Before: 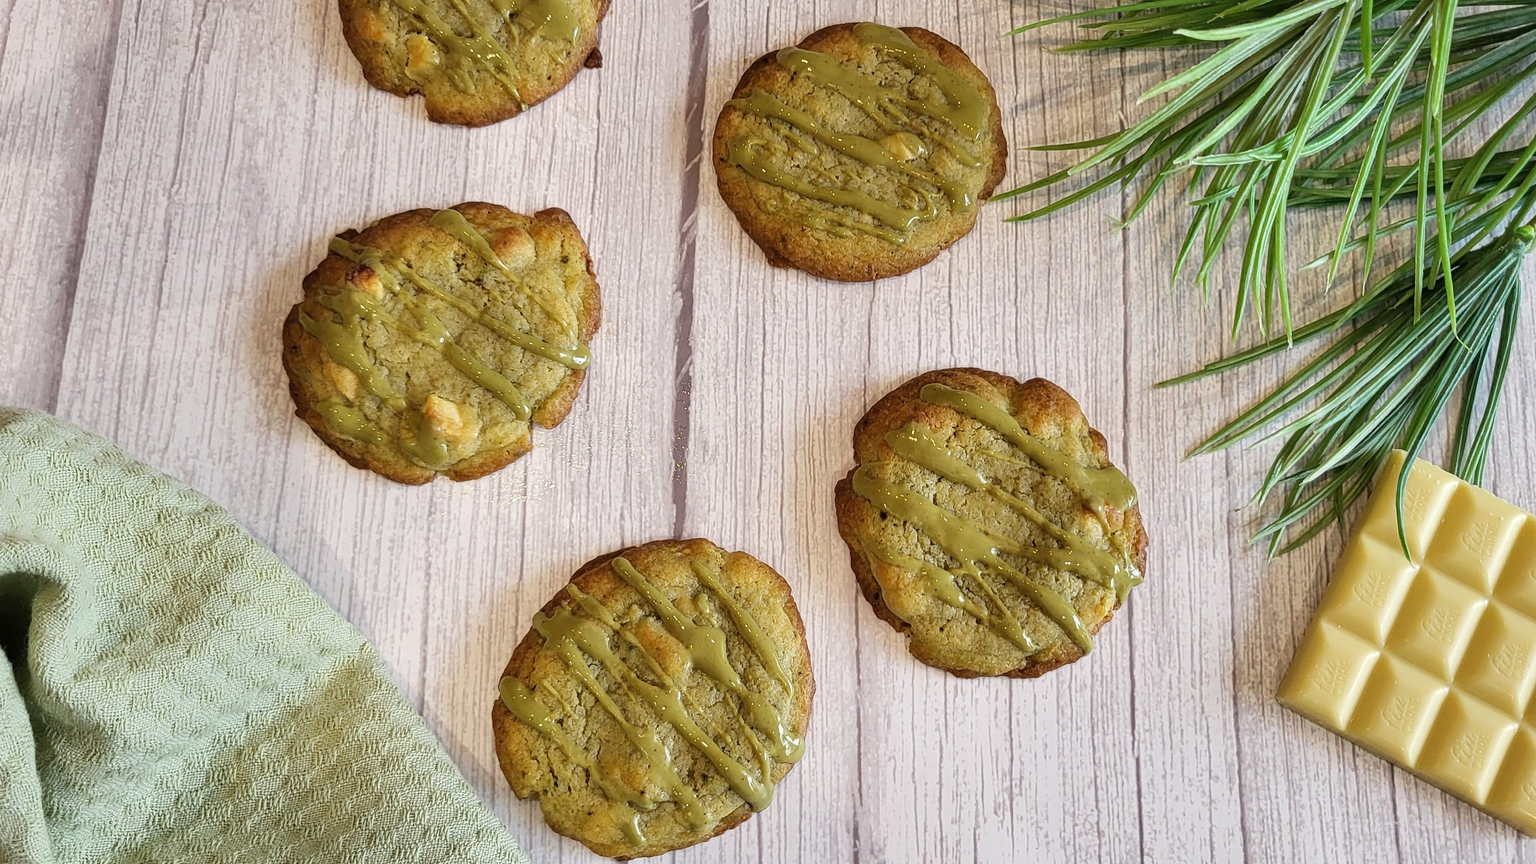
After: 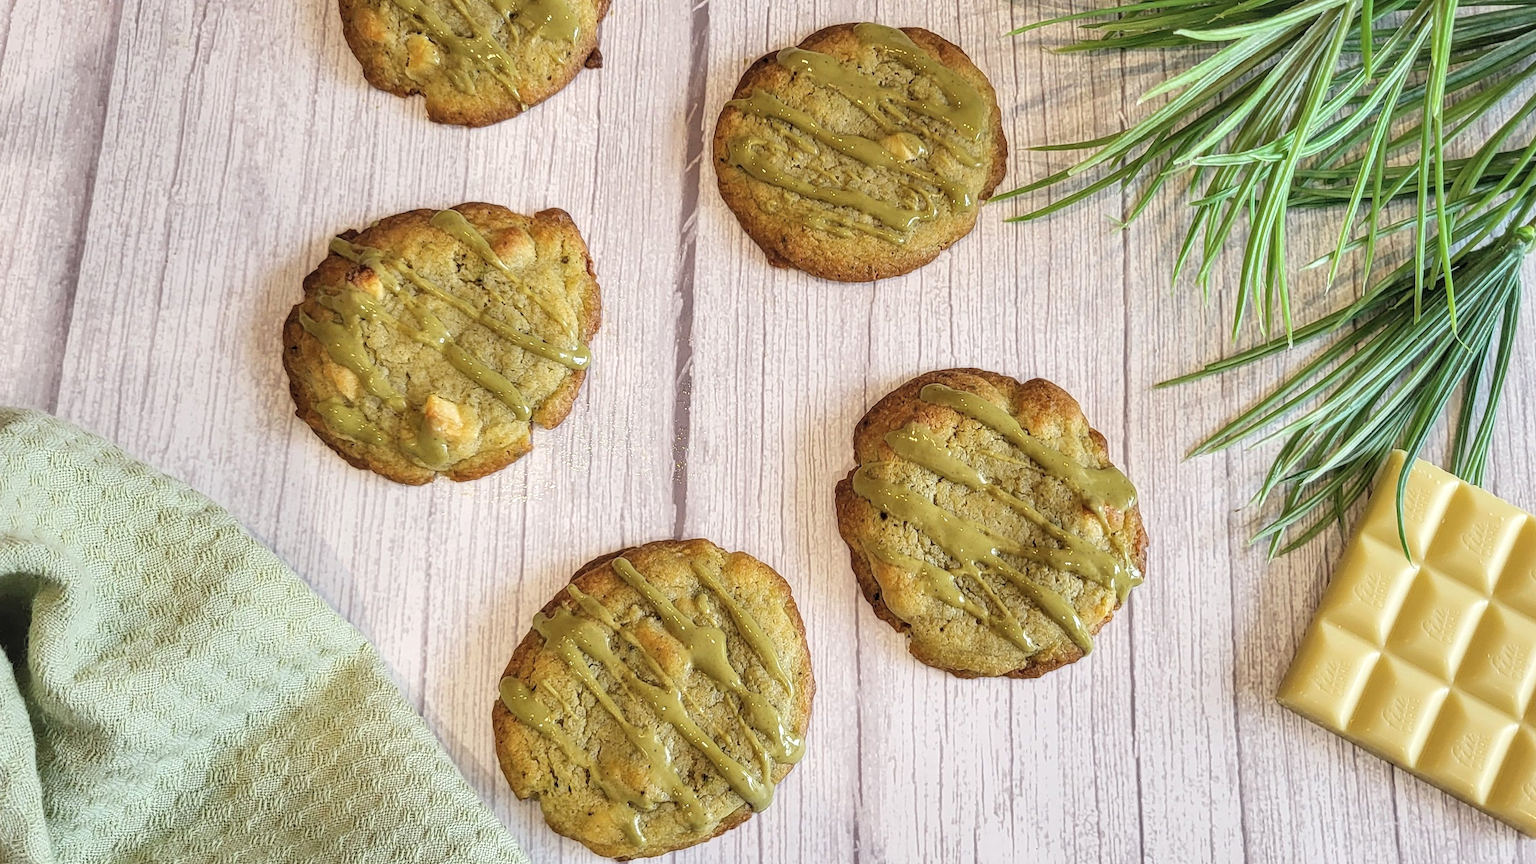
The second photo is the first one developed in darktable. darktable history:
contrast brightness saturation: brightness 0.141
local contrast: on, module defaults
